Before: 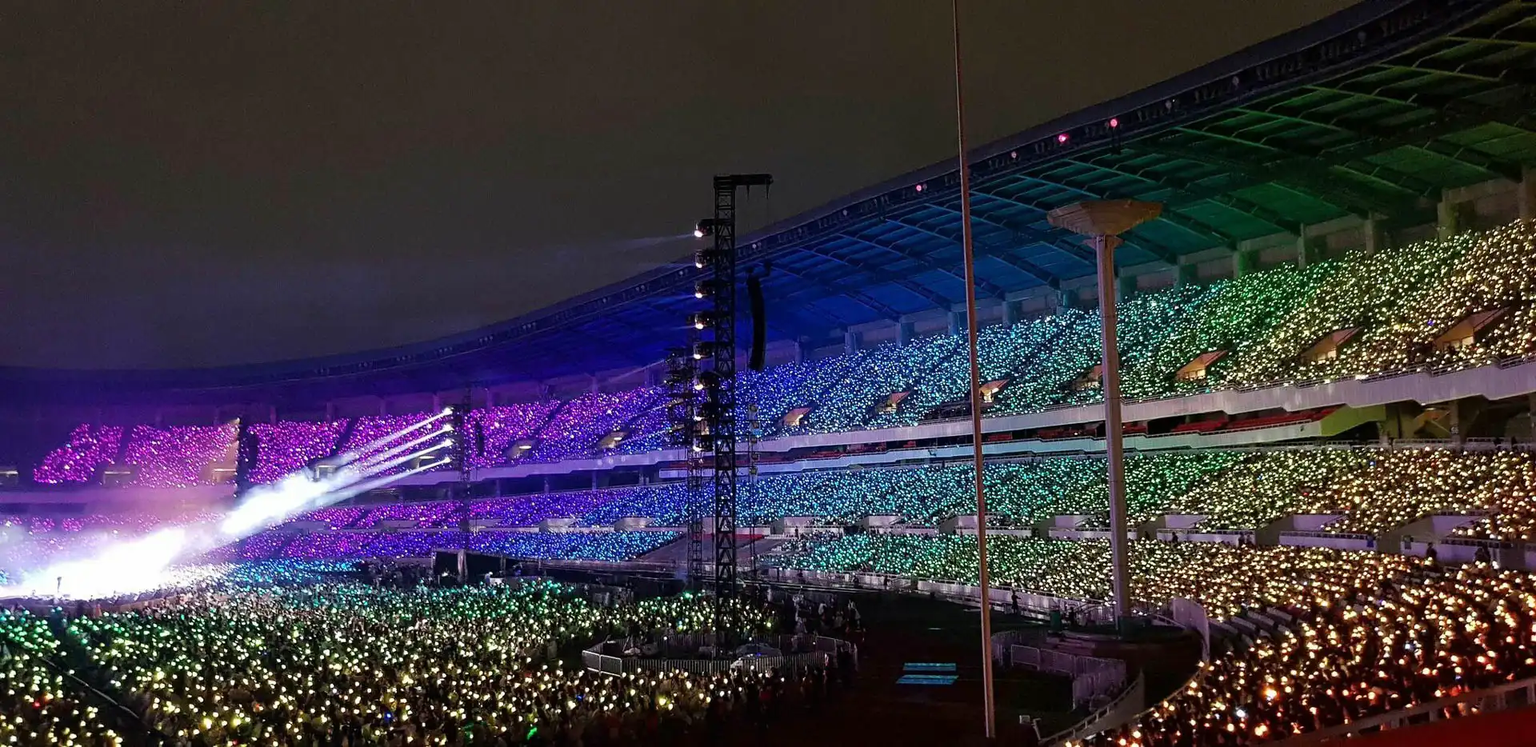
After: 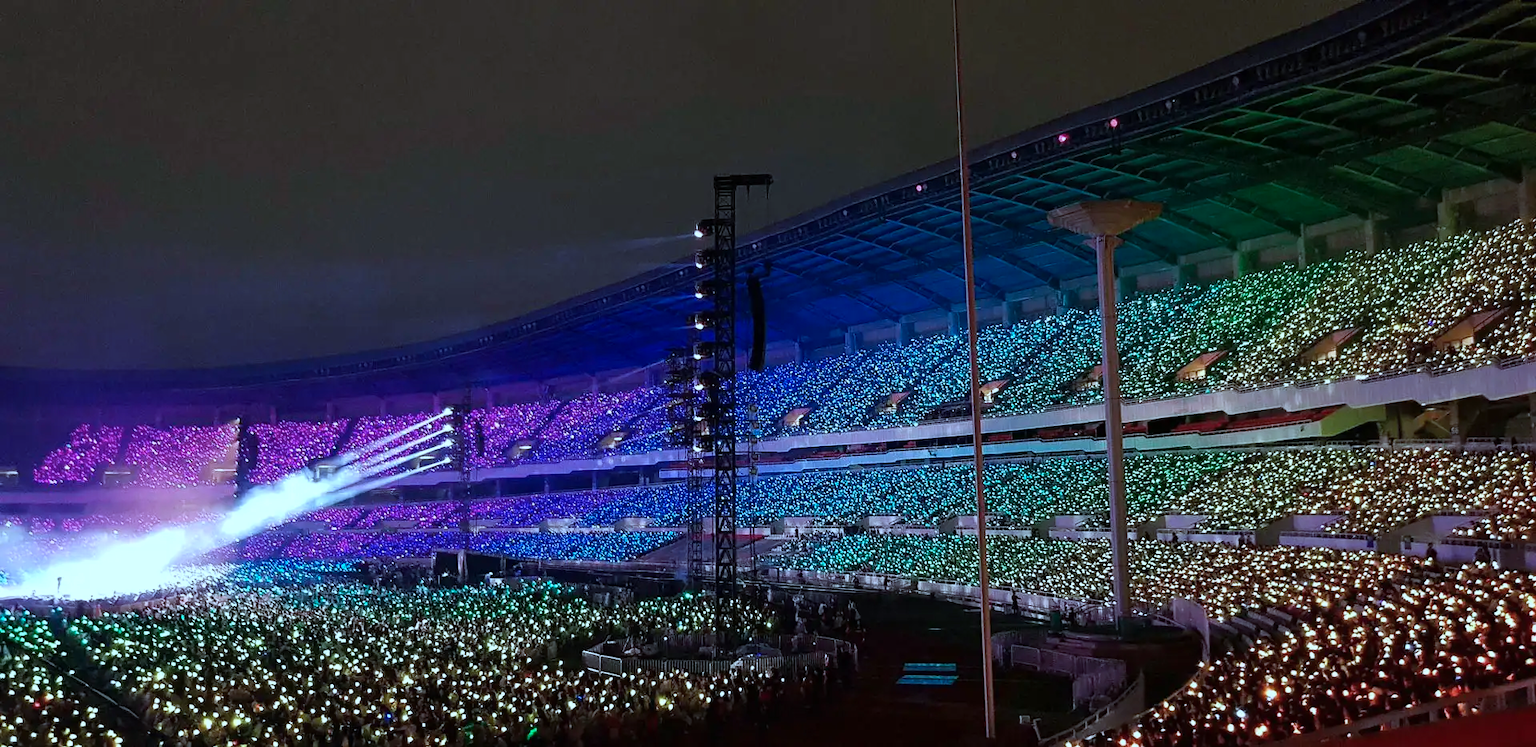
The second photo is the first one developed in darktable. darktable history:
color correction: highlights a* -9.87, highlights b* -21.45
